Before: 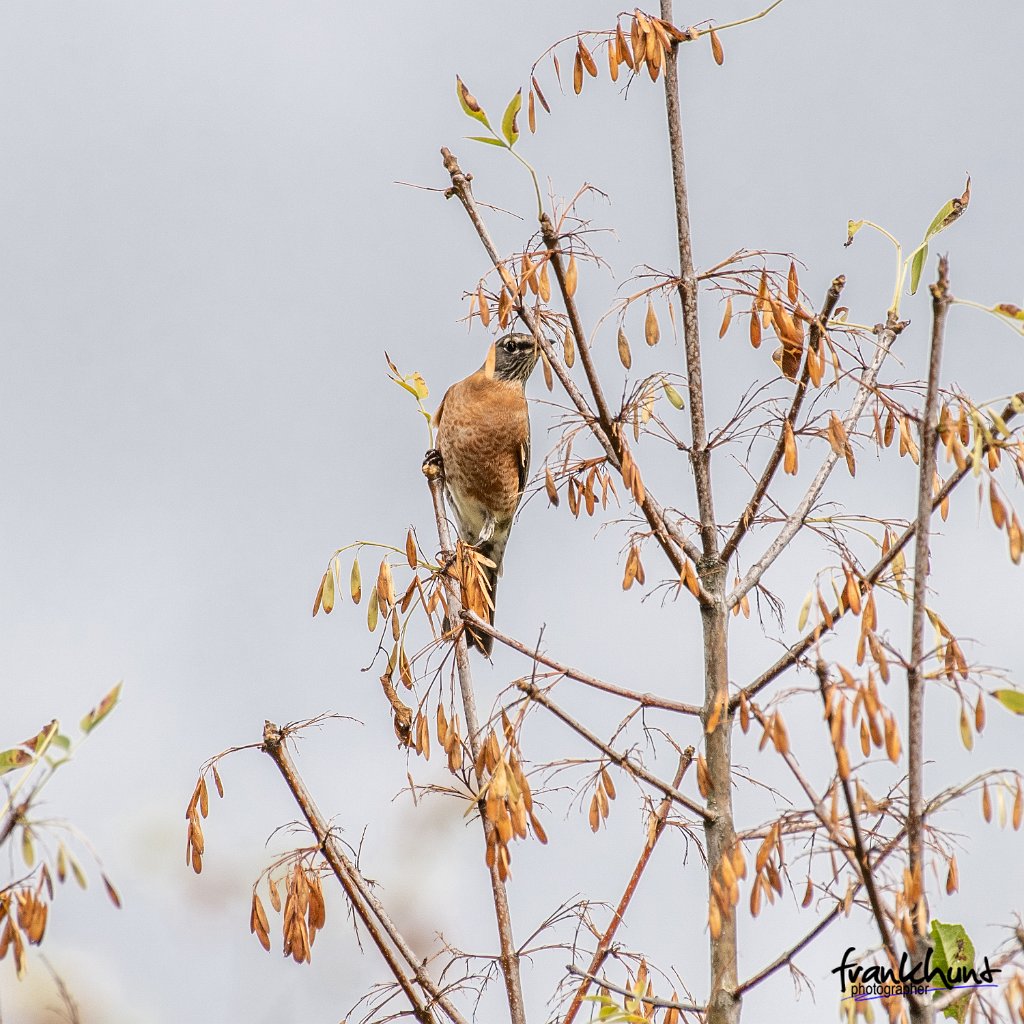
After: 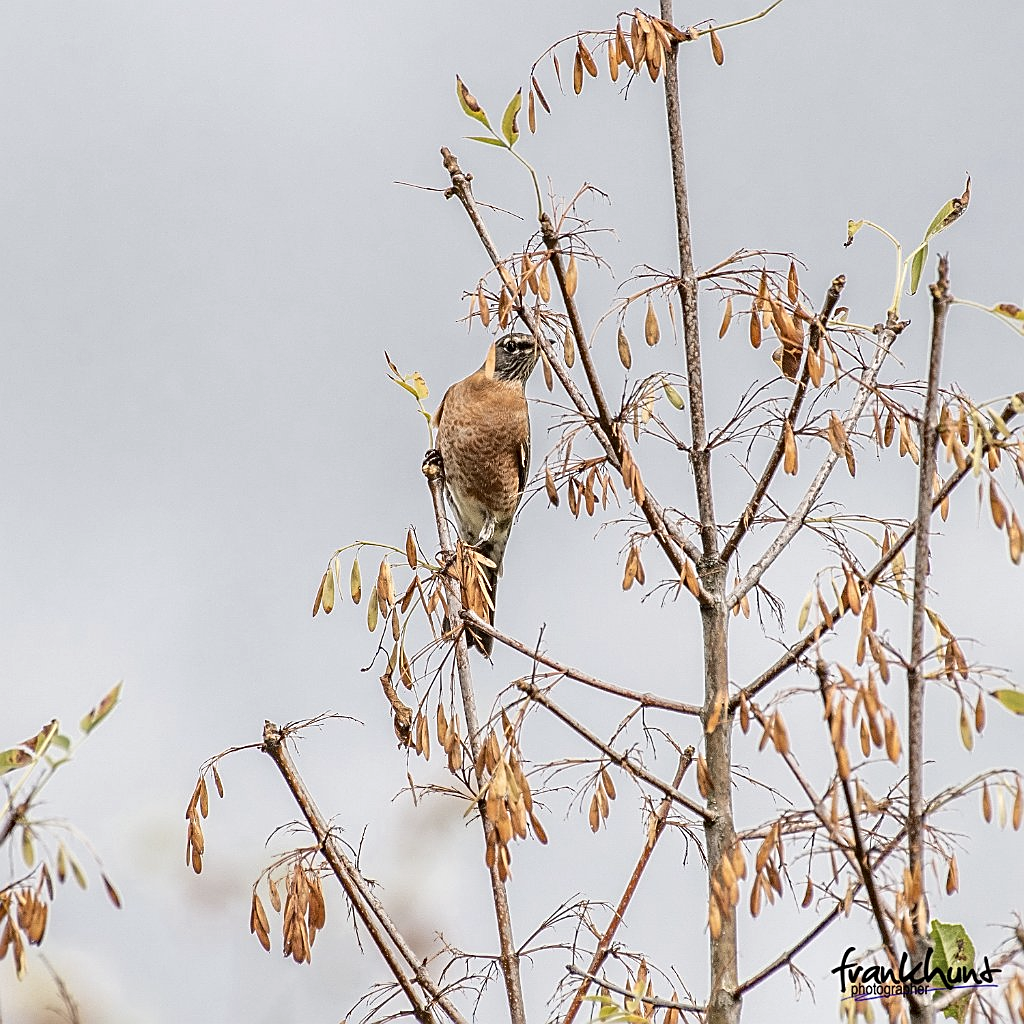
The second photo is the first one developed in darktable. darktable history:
contrast brightness saturation: contrast 0.06, brightness -0.01, saturation -0.23
haze removal: compatibility mode true, adaptive false
sharpen: on, module defaults
